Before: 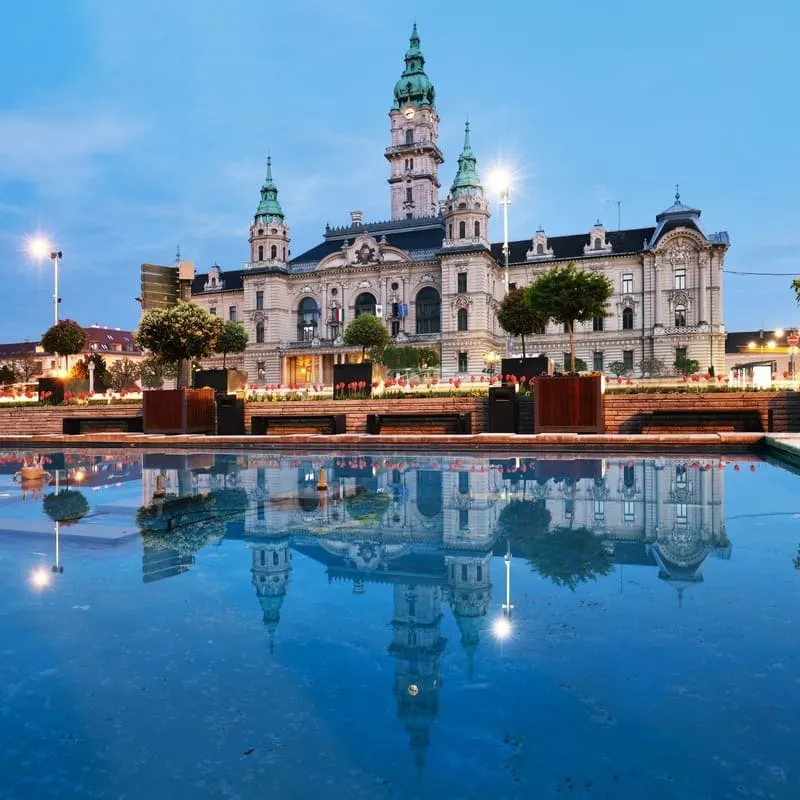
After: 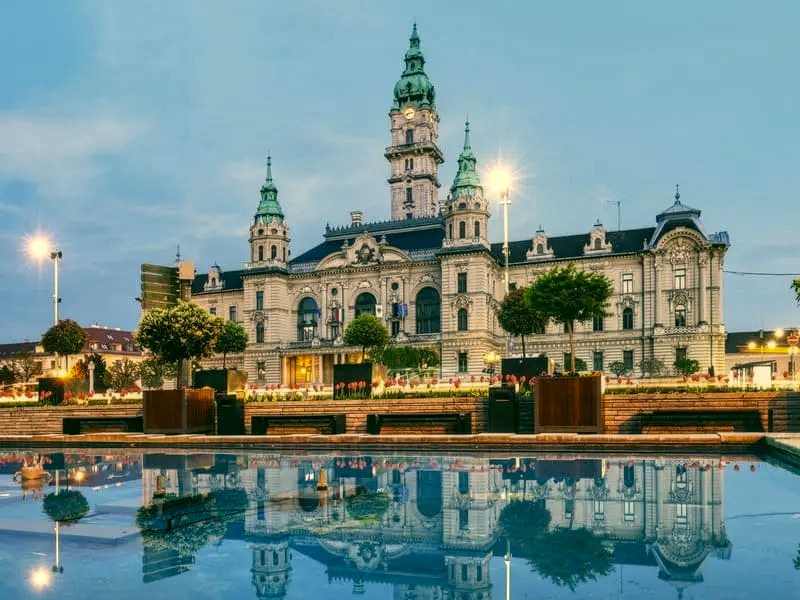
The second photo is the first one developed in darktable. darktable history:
crop: bottom 24.988%
local contrast: highlights 0%, shadows 0%, detail 133%
color correction: highlights a* 5.3, highlights b* 24.26, shadows a* -15.58, shadows b* 4.02
